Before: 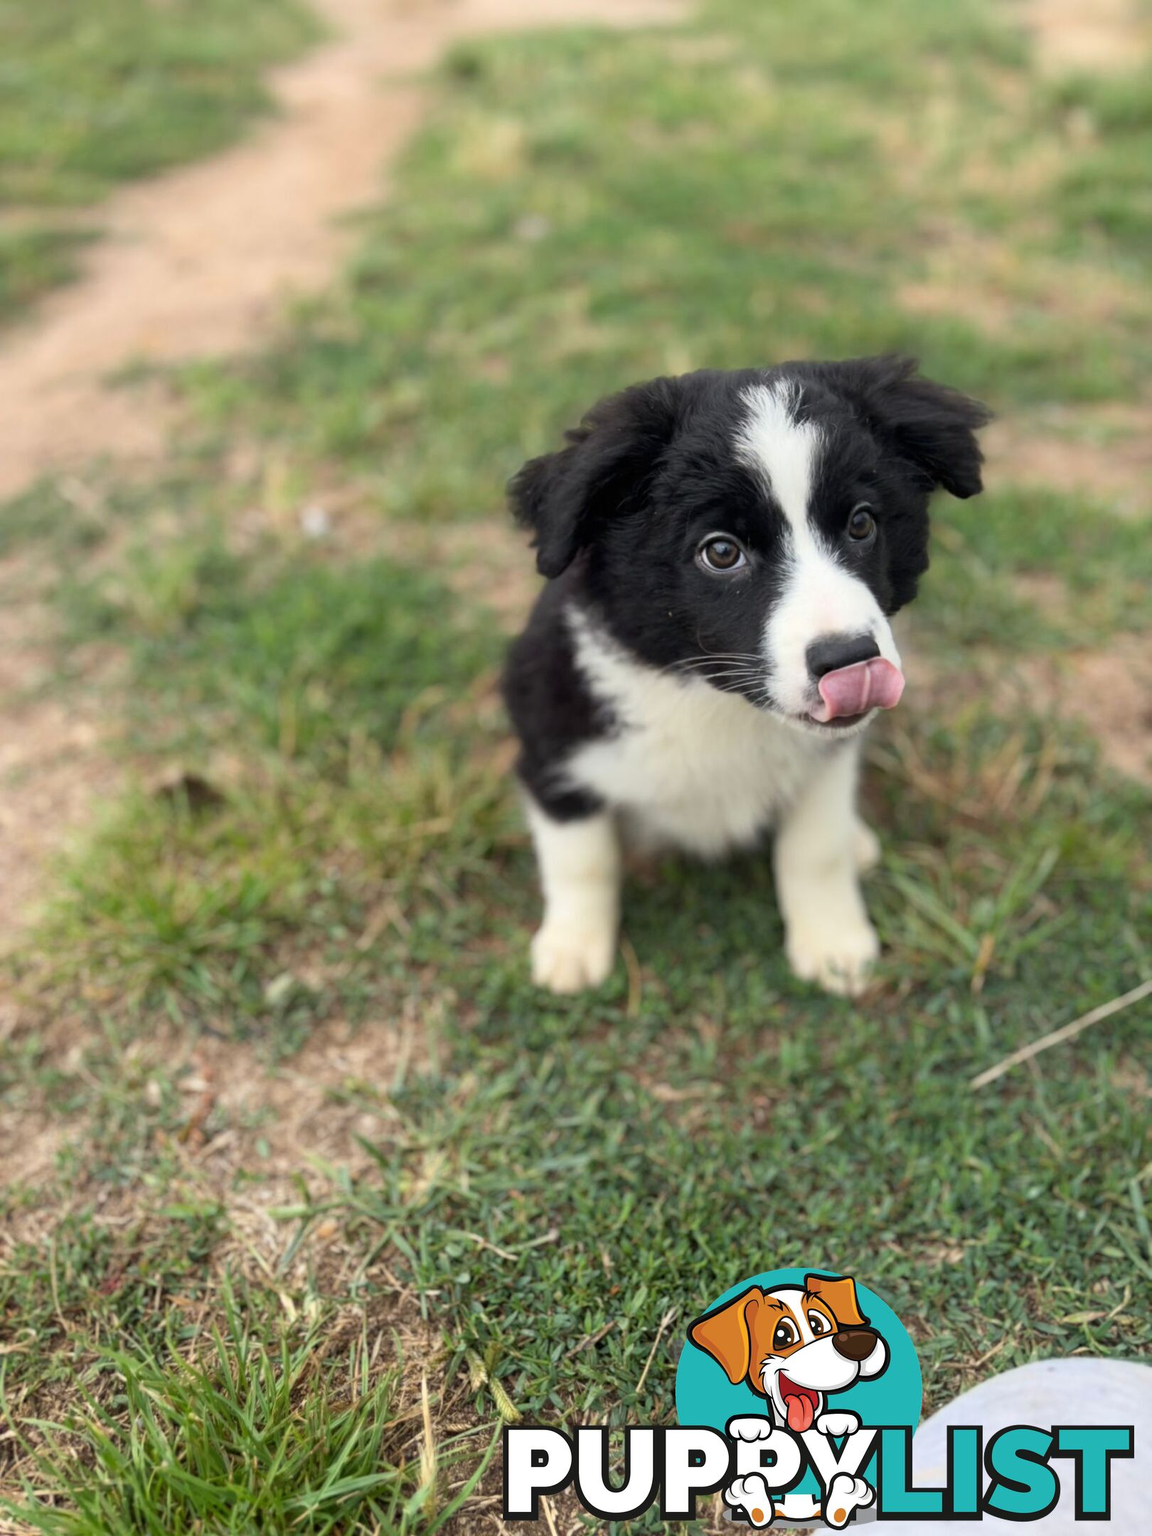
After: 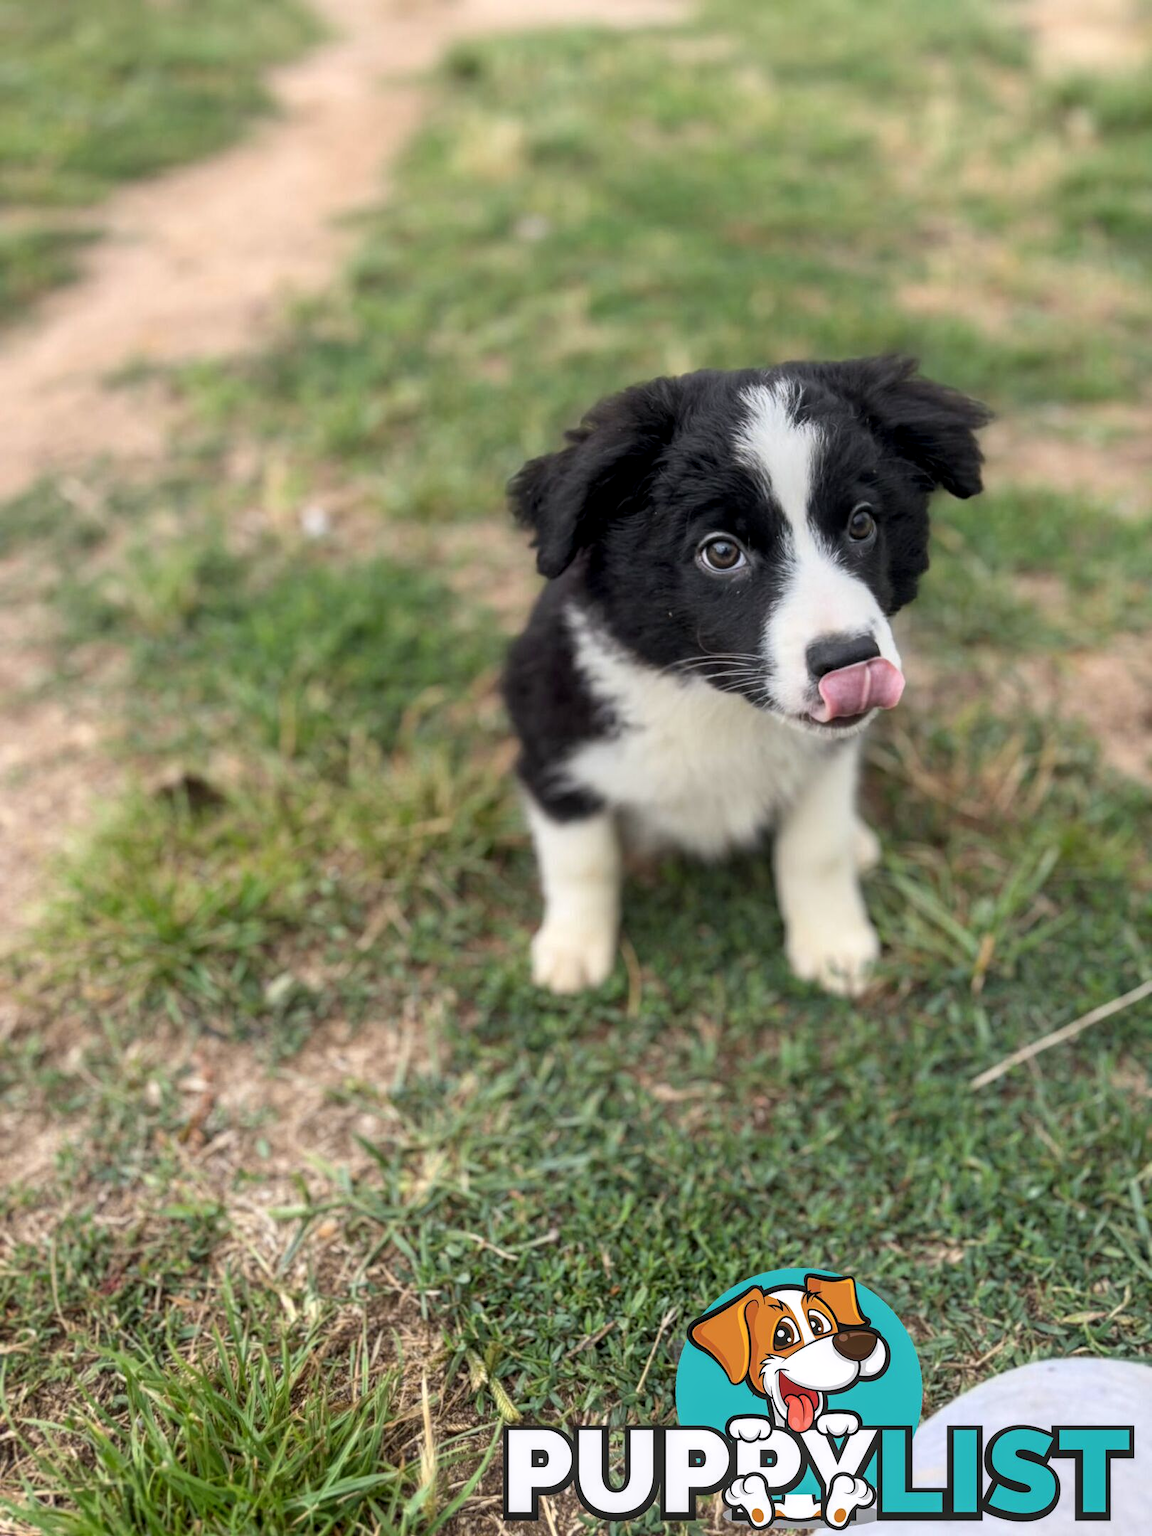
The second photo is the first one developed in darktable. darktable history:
white balance: red 1.004, blue 1.024
local contrast: on, module defaults
